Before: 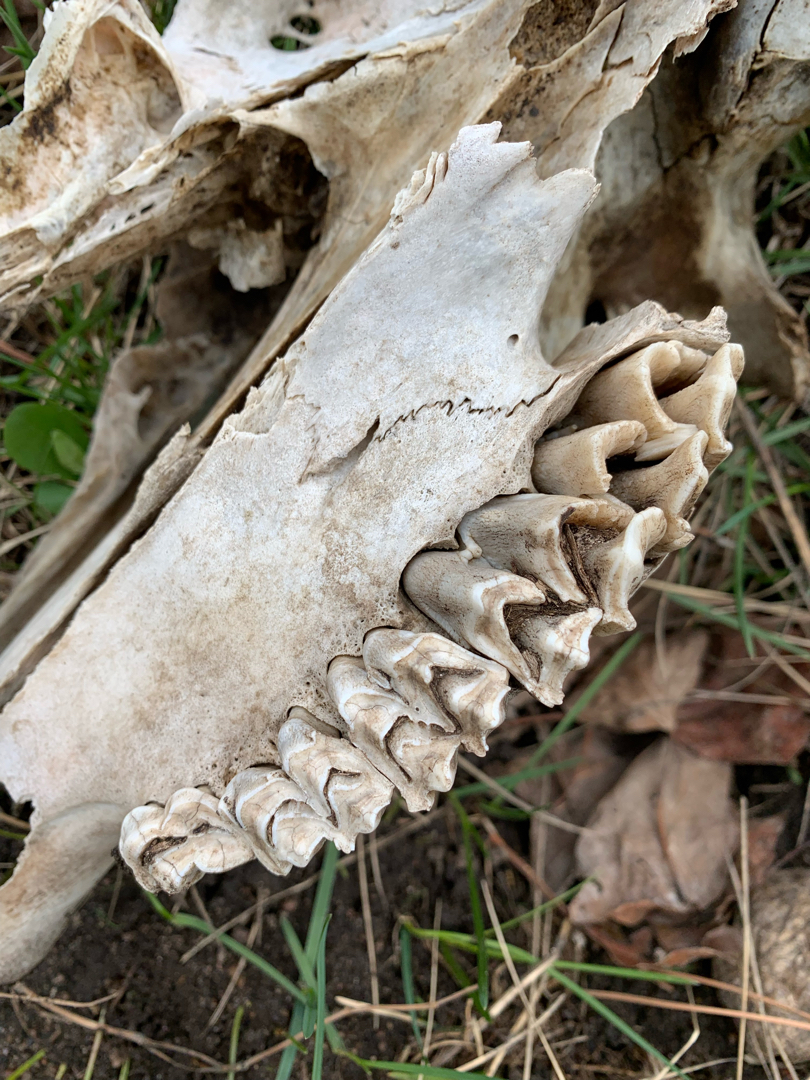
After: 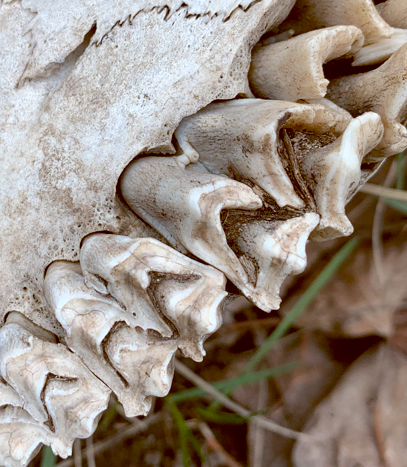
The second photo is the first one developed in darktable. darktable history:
color balance: lift [1, 1.015, 1.004, 0.985], gamma [1, 0.958, 0.971, 1.042], gain [1, 0.956, 0.977, 1.044]
crop: left 35.03%, top 36.625%, right 14.663%, bottom 20.057%
